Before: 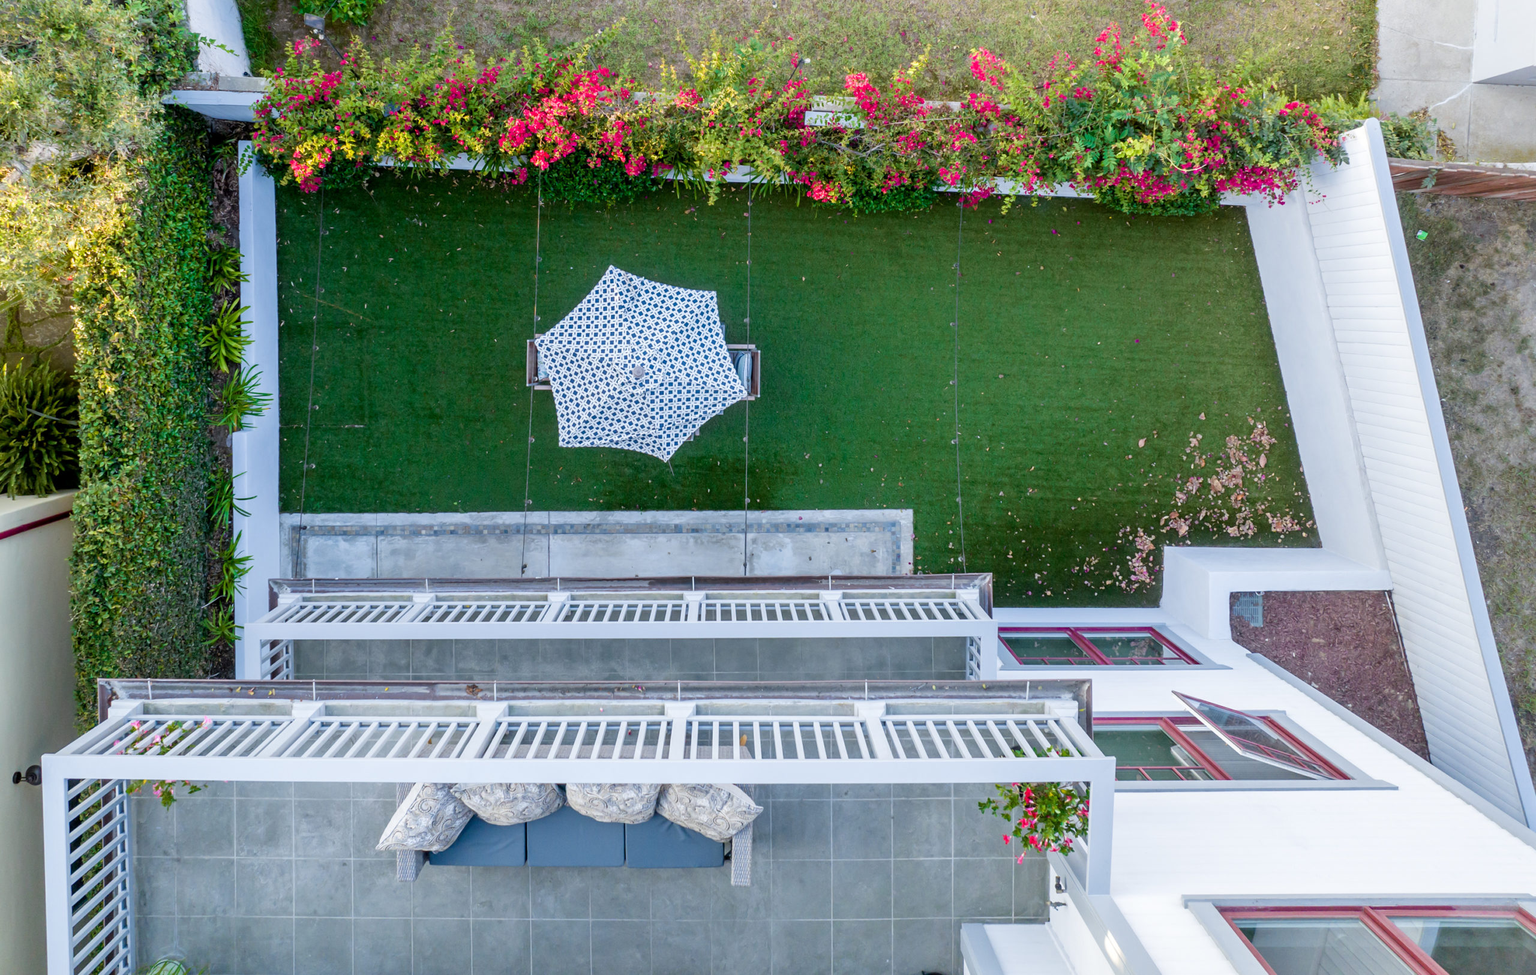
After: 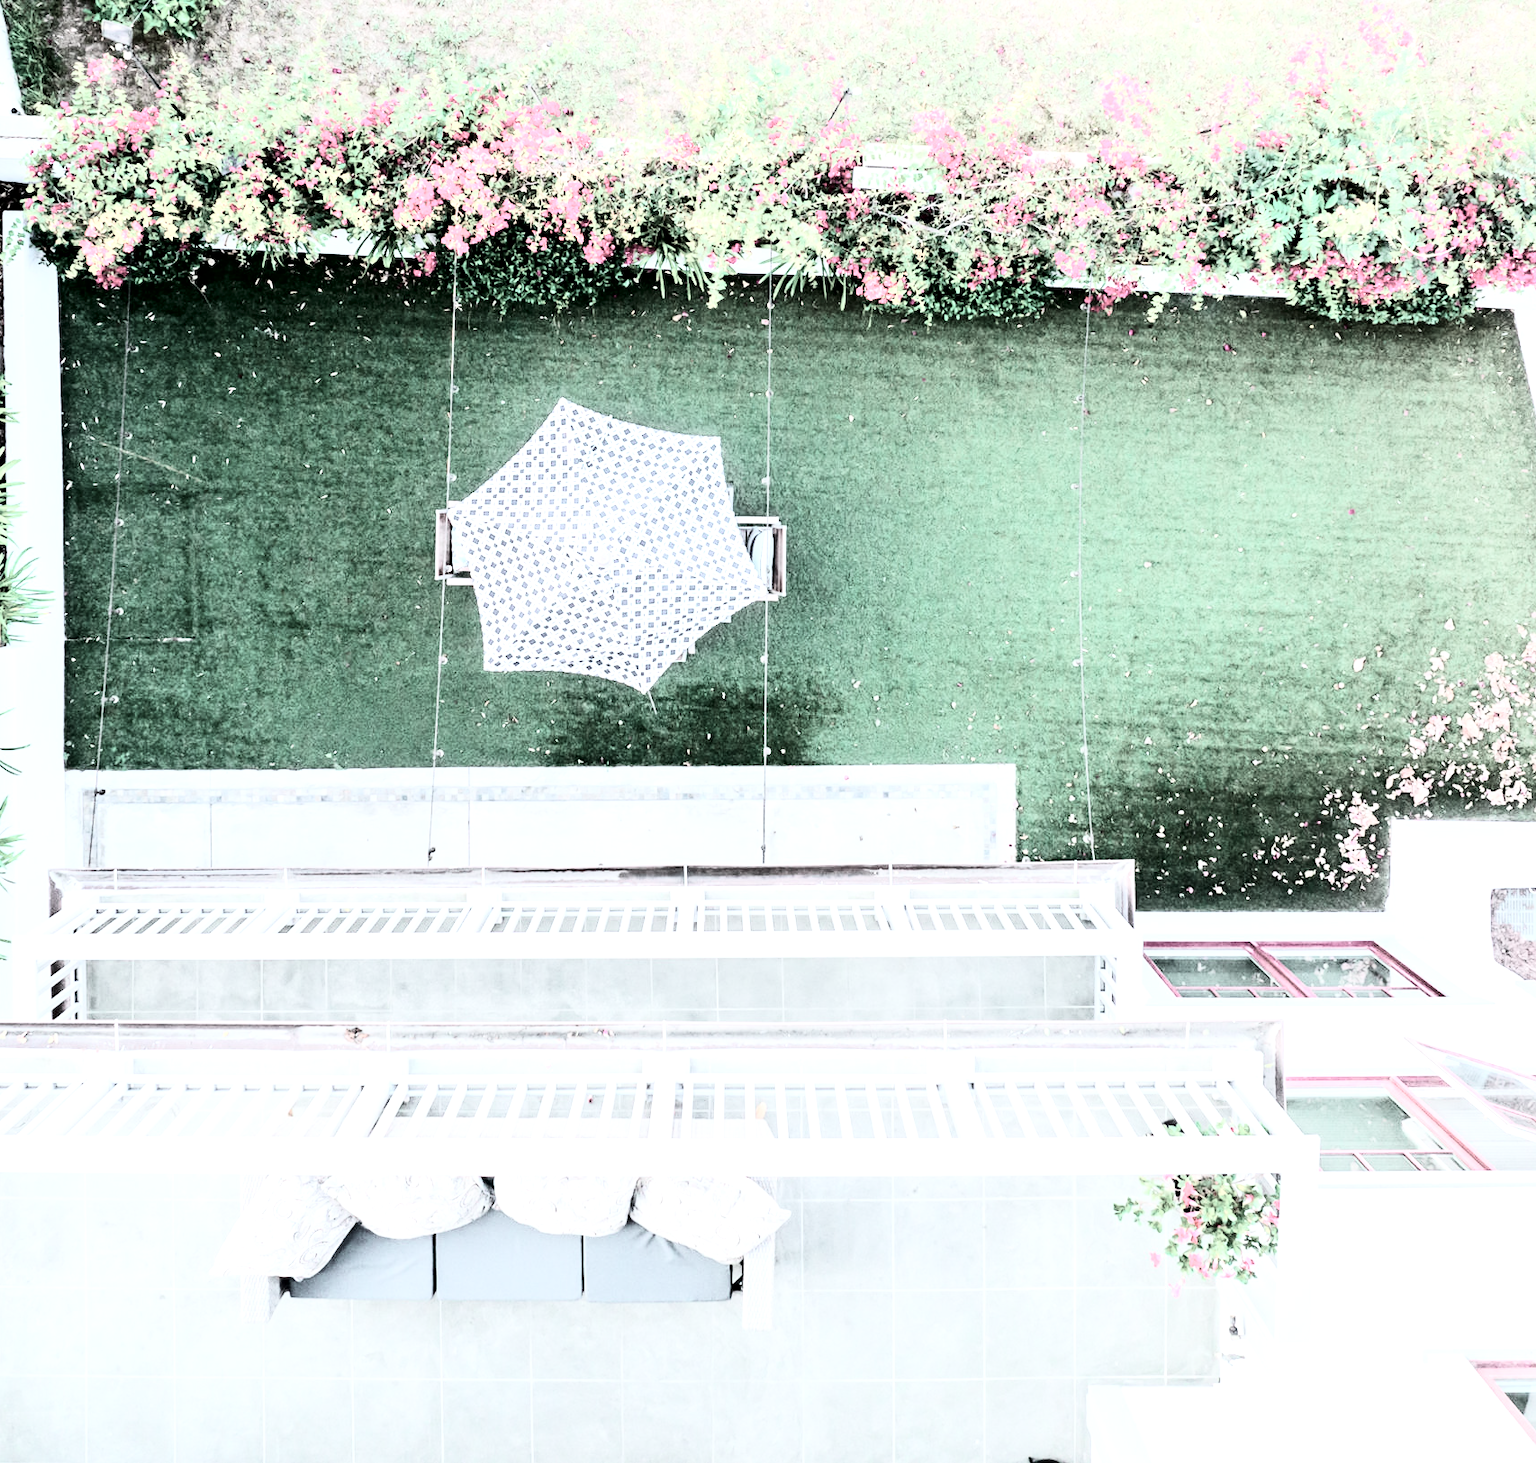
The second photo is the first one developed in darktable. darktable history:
contrast brightness saturation: contrast 0.13, brightness -0.24, saturation 0.14
rgb curve: curves: ch0 [(0, 0) (0.21, 0.15) (0.24, 0.21) (0.5, 0.75) (0.75, 0.96) (0.89, 0.99) (1, 1)]; ch1 [(0, 0.02) (0.21, 0.13) (0.25, 0.2) (0.5, 0.67) (0.75, 0.9) (0.89, 0.97) (1, 1)]; ch2 [(0, 0.02) (0.21, 0.13) (0.25, 0.2) (0.5, 0.67) (0.75, 0.9) (0.89, 0.97) (1, 1)], compensate middle gray true
exposure: black level correction 0.001, exposure 1.646 EV, compensate exposure bias true, compensate highlight preservation false
color contrast: green-magenta contrast 0.3, blue-yellow contrast 0.15
crop: left 15.419%, right 17.914%
